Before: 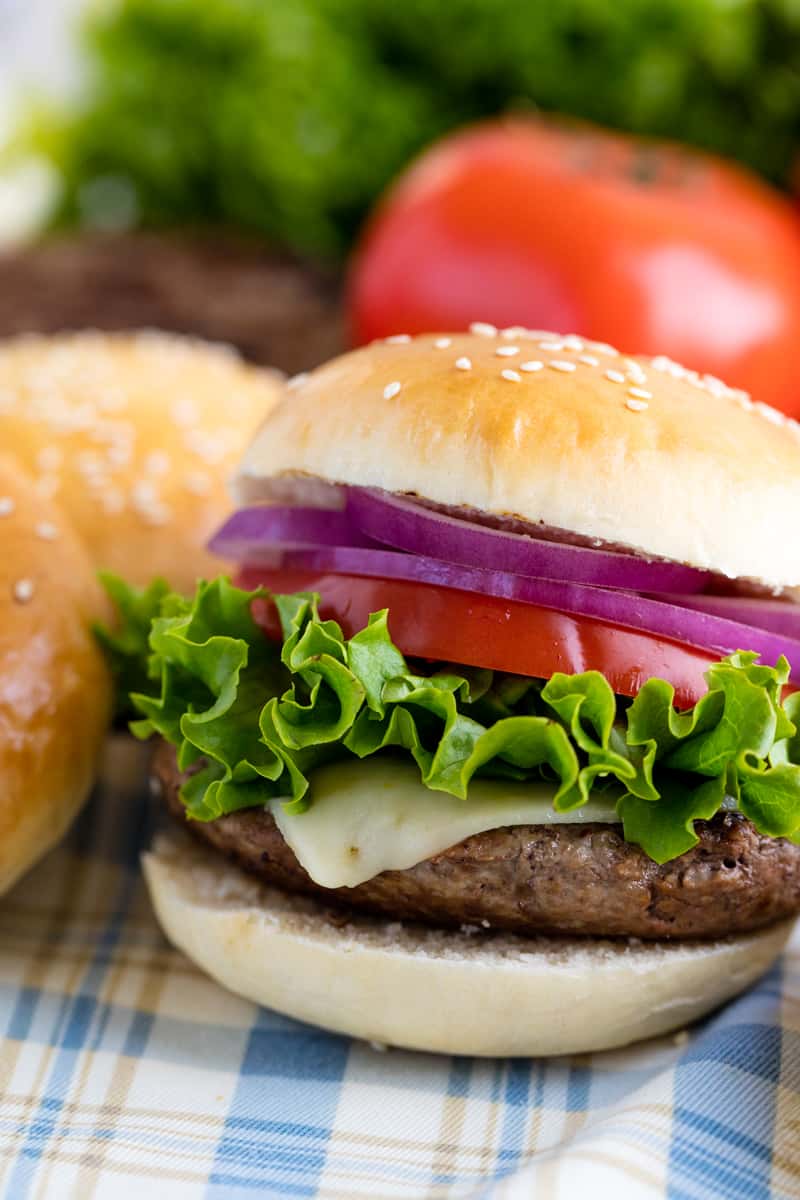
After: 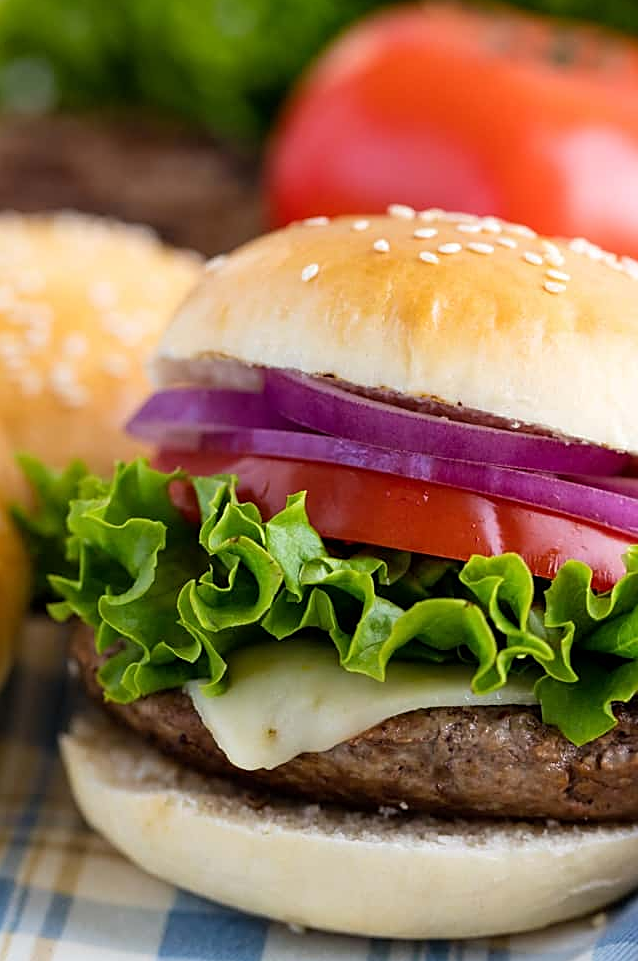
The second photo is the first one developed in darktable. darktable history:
crop and rotate: left 10.325%, top 9.891%, right 9.815%, bottom 10.019%
sharpen: on, module defaults
